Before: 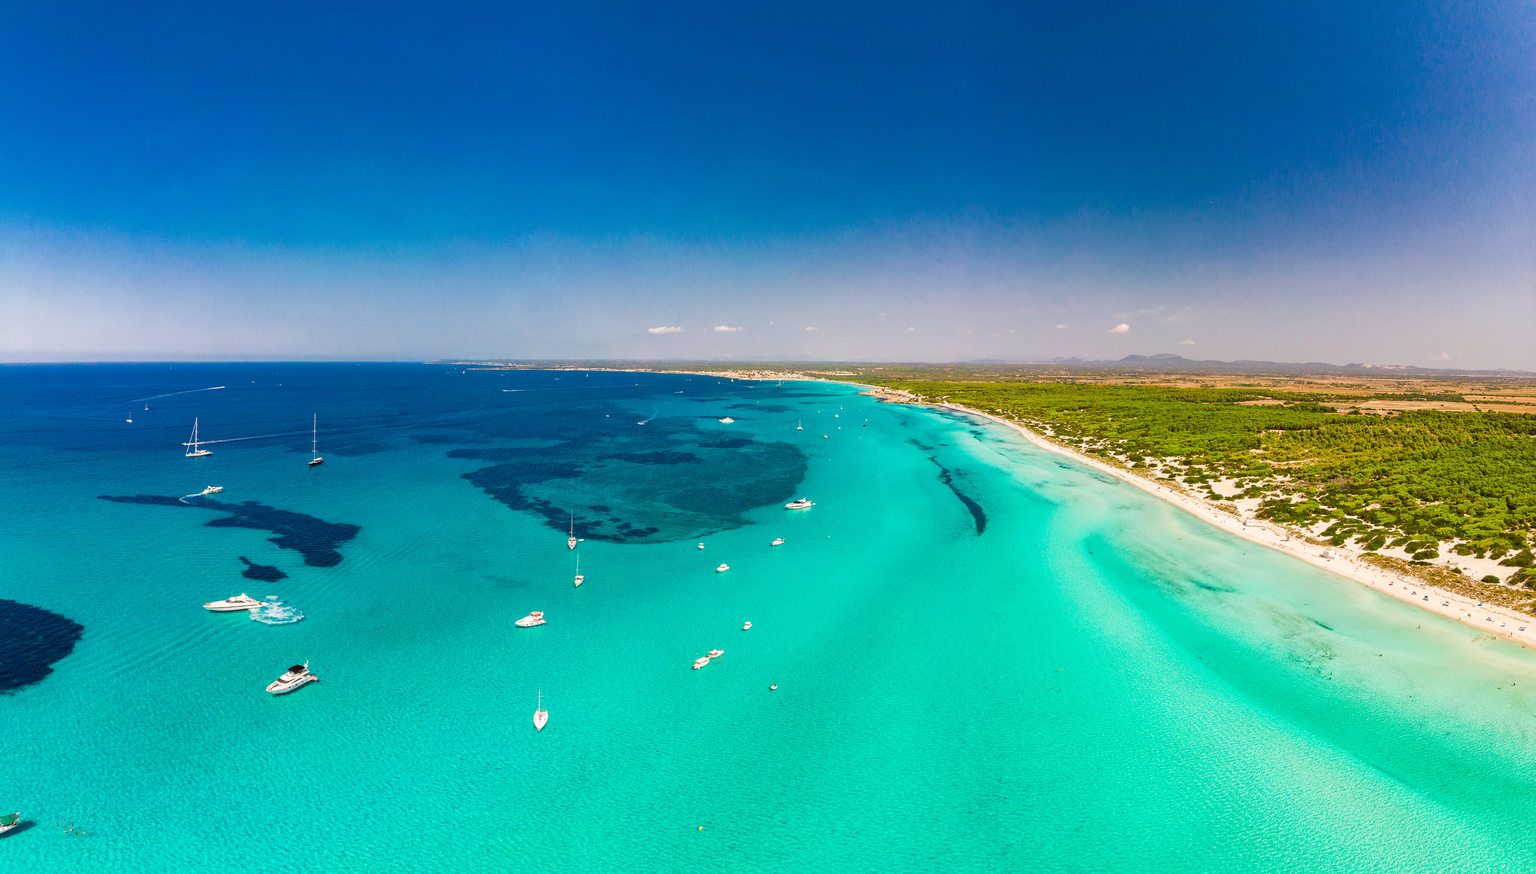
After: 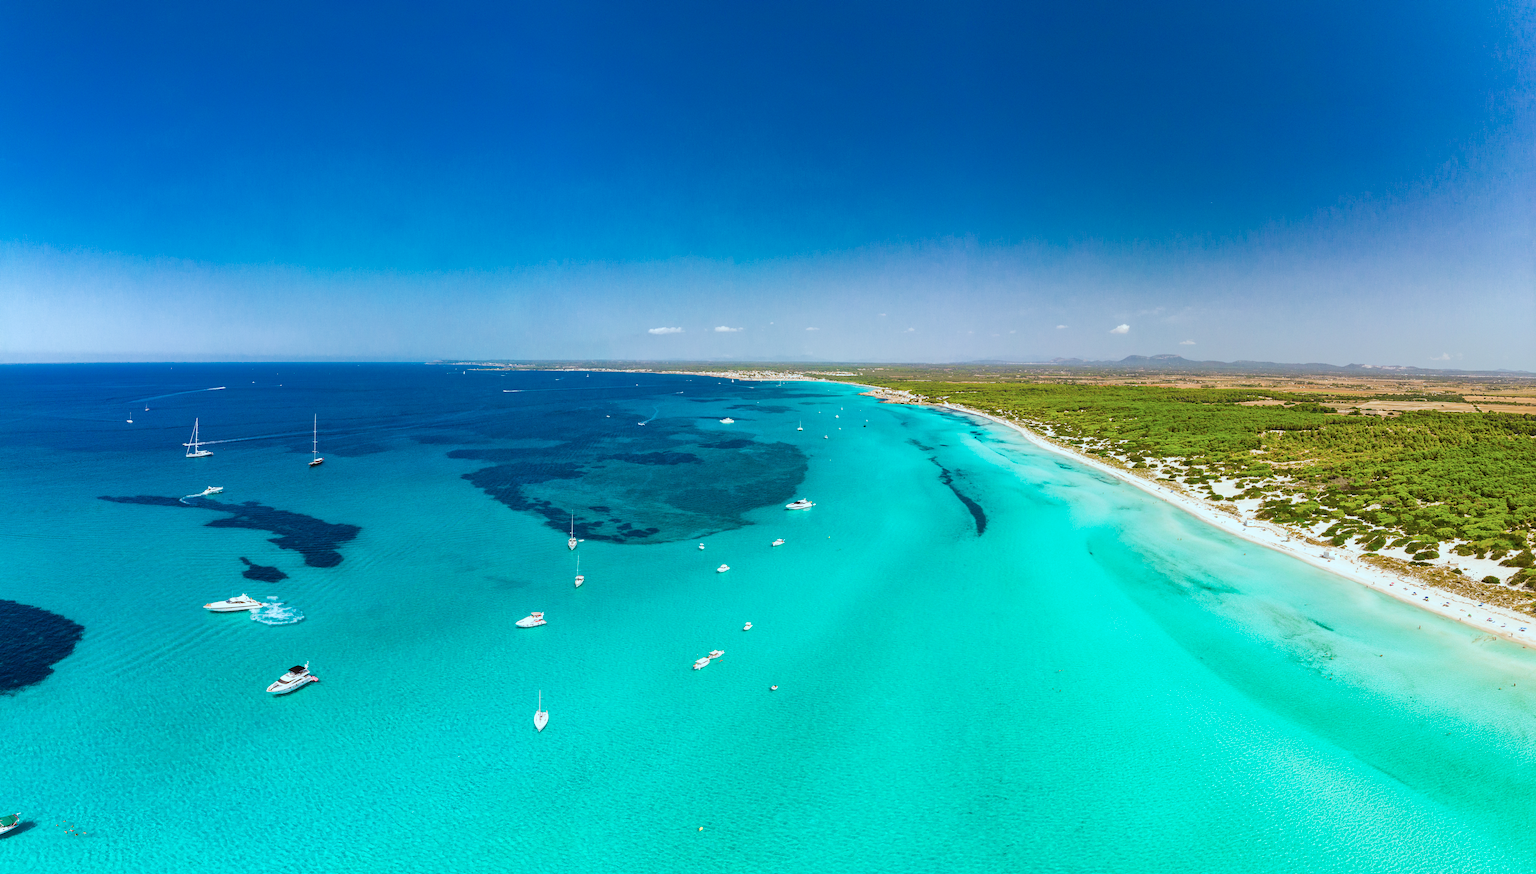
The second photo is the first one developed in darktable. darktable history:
color correction: highlights a* -11.38, highlights b* -15.26
